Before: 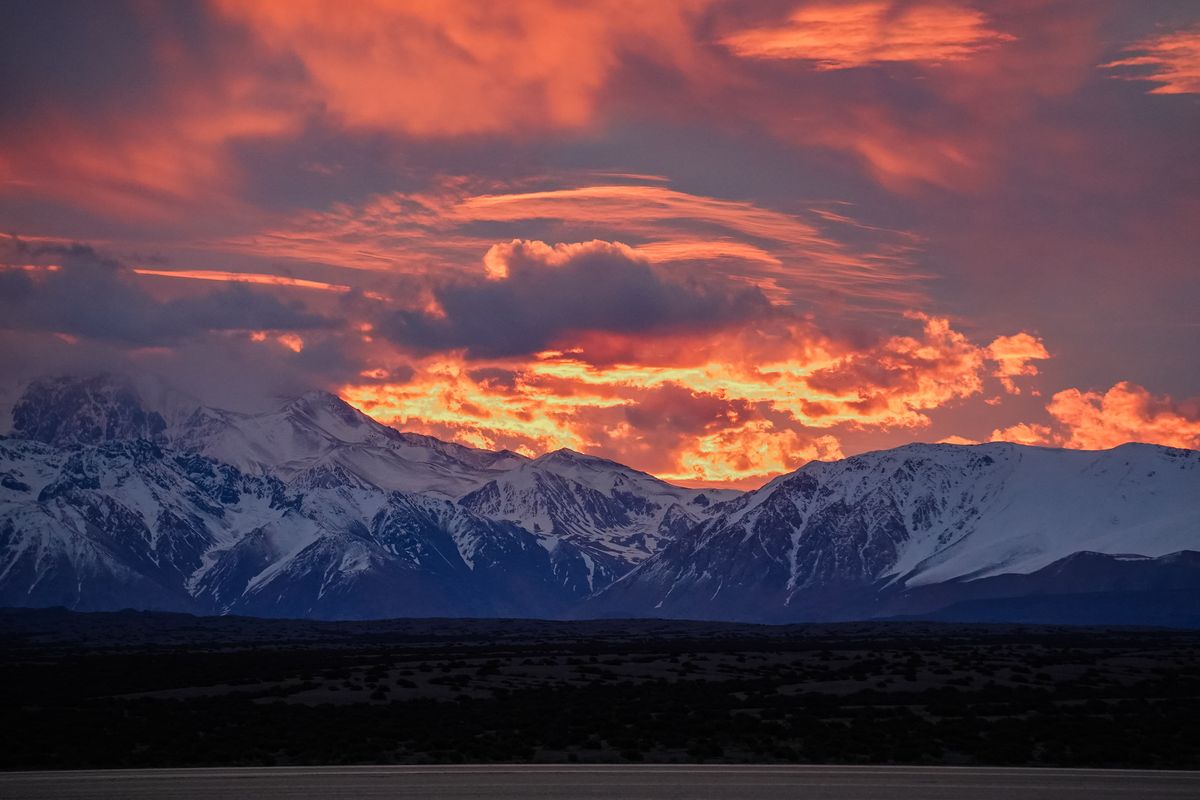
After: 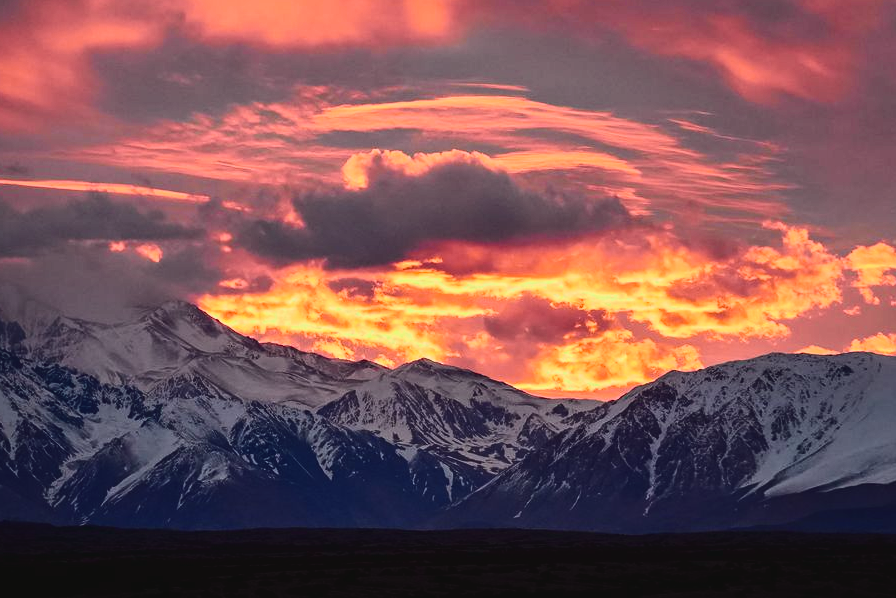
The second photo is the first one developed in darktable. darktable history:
crop and rotate: left 11.831%, top 11.346%, right 13.429%, bottom 13.899%
contrast brightness saturation: contrast 0.14
tone curve: curves: ch0 [(0, 0.036) (0.037, 0.042) (0.167, 0.143) (0.433, 0.502) (0.531, 0.637) (0.696, 0.825) (0.856, 0.92) (1, 0.98)]; ch1 [(0, 0) (0.424, 0.383) (0.482, 0.459) (0.501, 0.5) (0.522, 0.526) (0.559, 0.563) (0.604, 0.646) (0.715, 0.729) (1, 1)]; ch2 [(0, 0) (0.369, 0.388) (0.45, 0.48) (0.499, 0.502) (0.504, 0.504) (0.512, 0.526) (0.581, 0.595) (0.708, 0.786) (1, 1)], color space Lab, independent channels, preserve colors none
